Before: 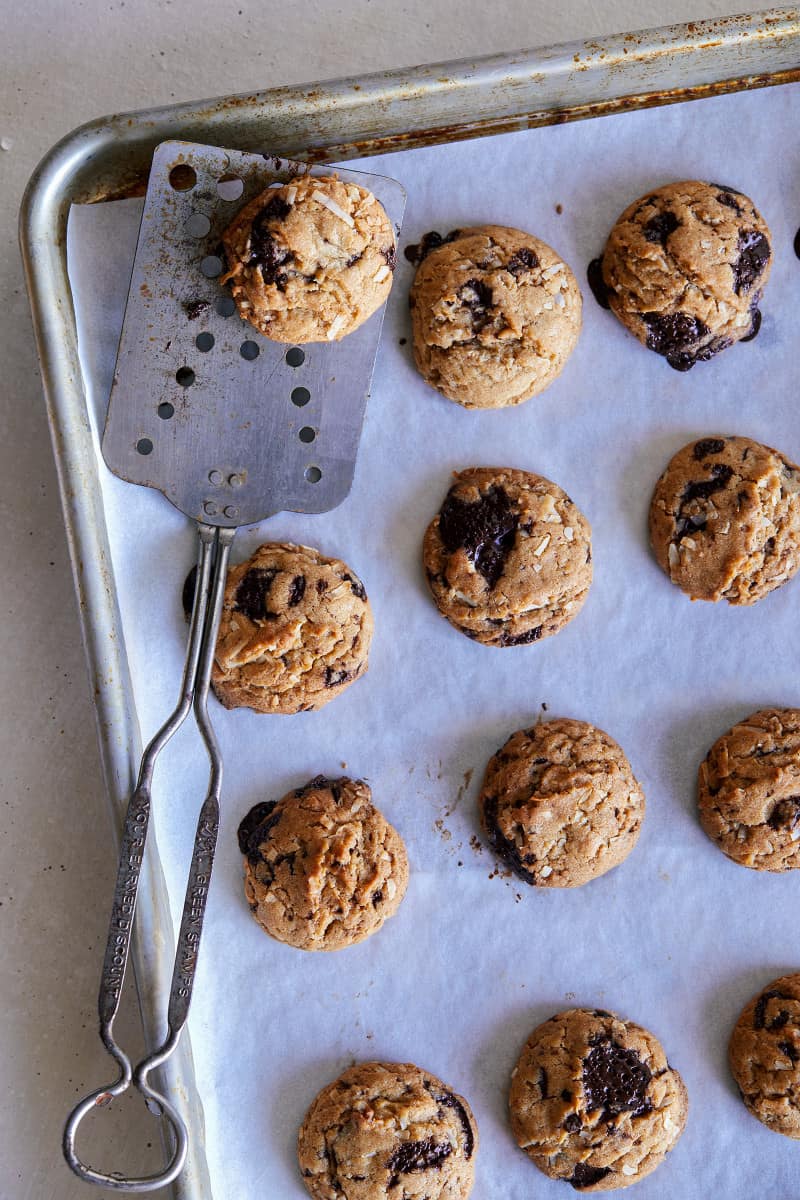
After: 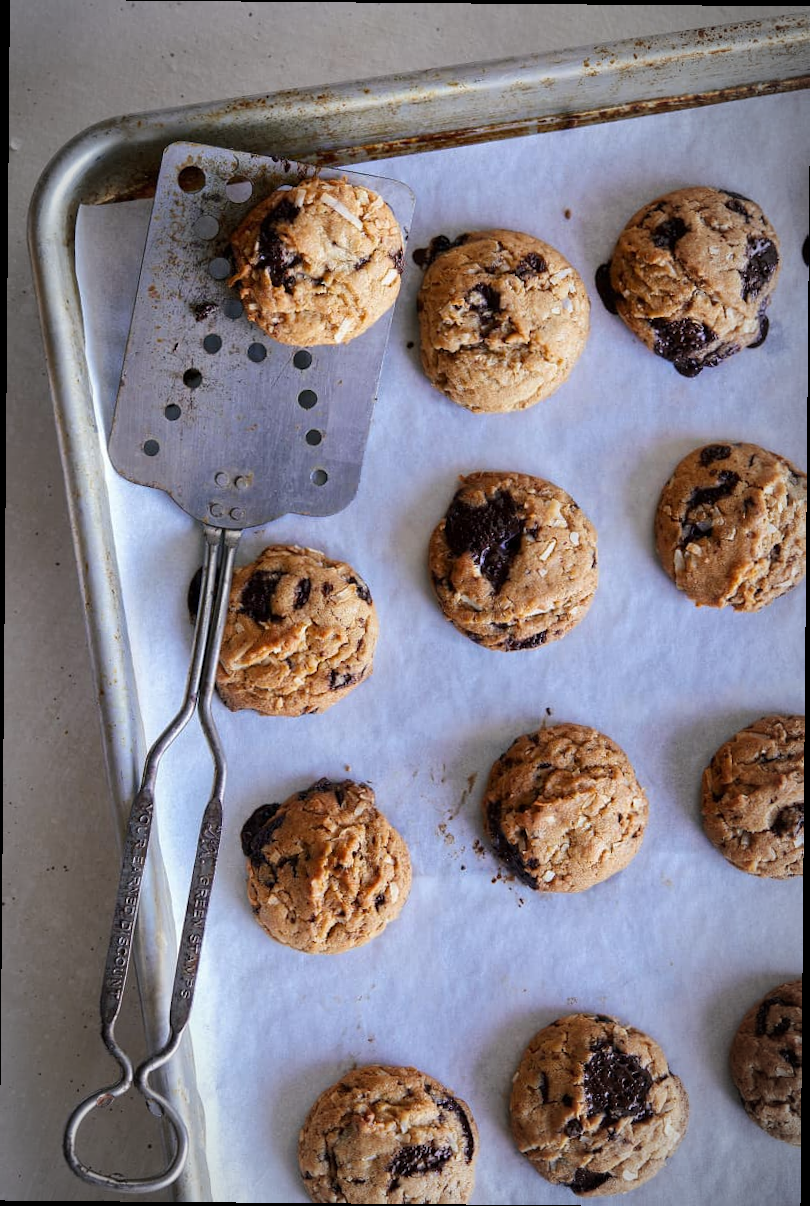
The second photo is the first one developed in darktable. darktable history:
vignetting: automatic ratio true
crop and rotate: angle -0.497°
